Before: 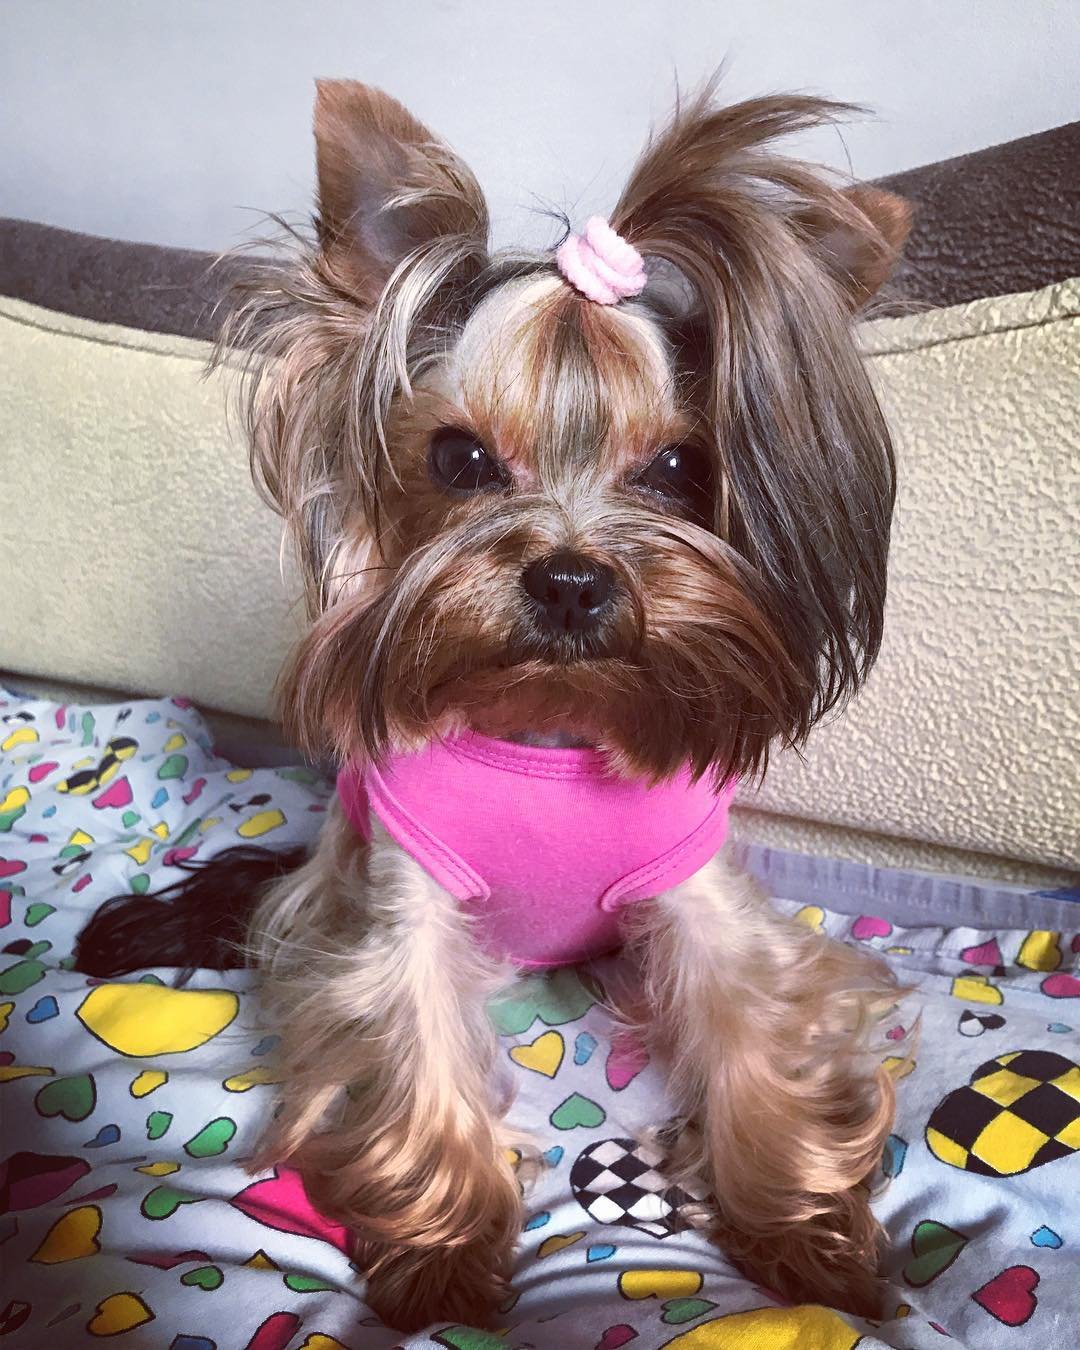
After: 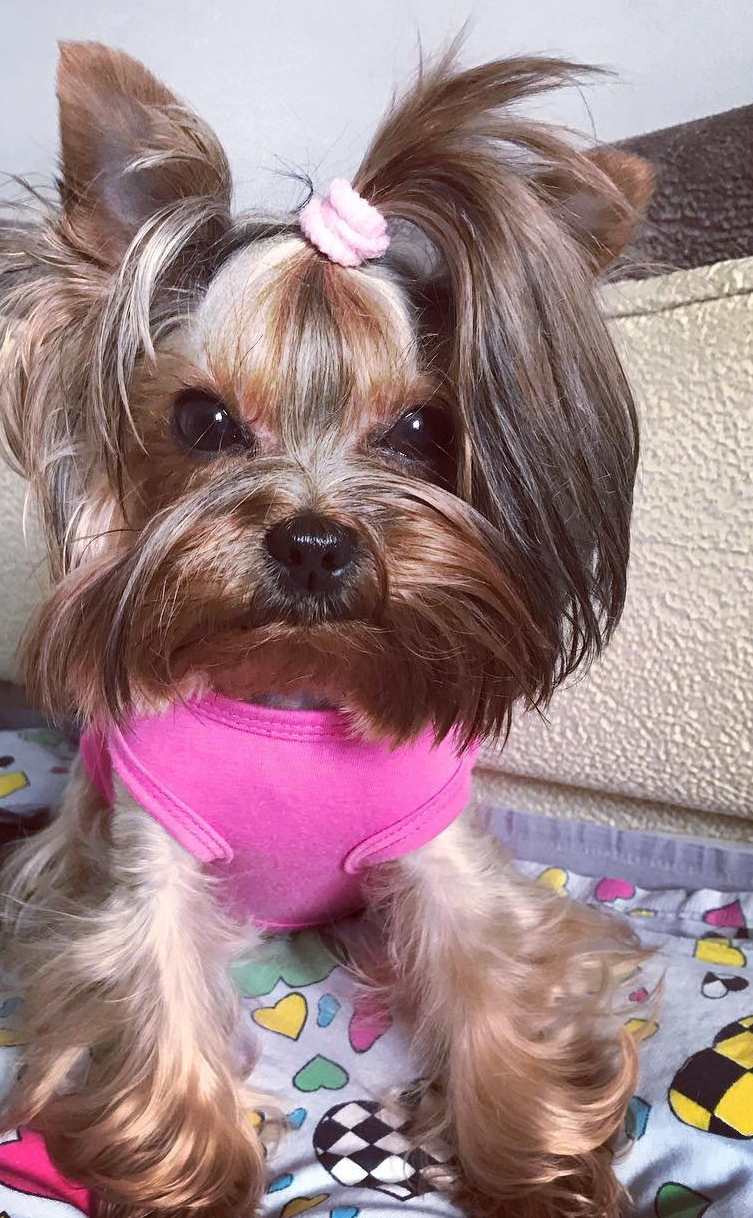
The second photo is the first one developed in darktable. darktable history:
crop and rotate: left 23.837%, top 2.886%, right 6.433%, bottom 6.832%
tone equalizer: edges refinement/feathering 500, mask exposure compensation -1.57 EV, preserve details no
